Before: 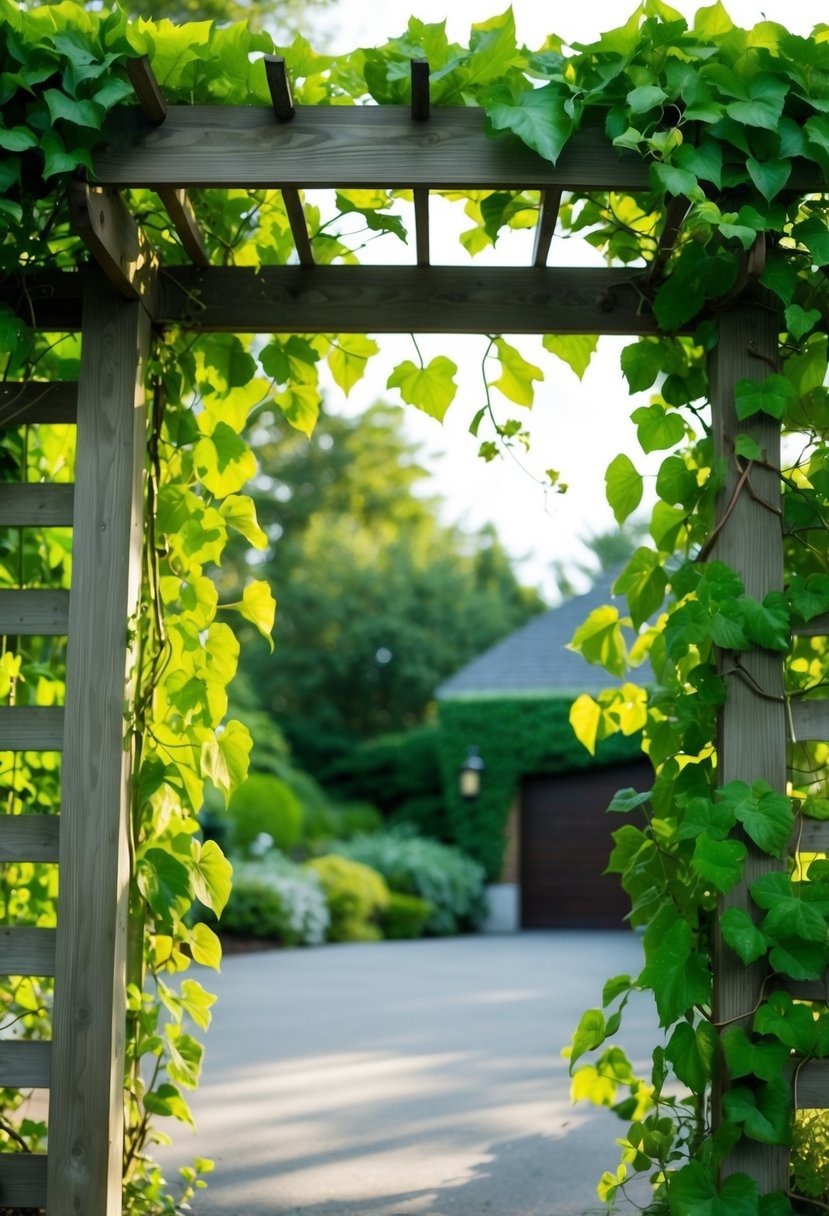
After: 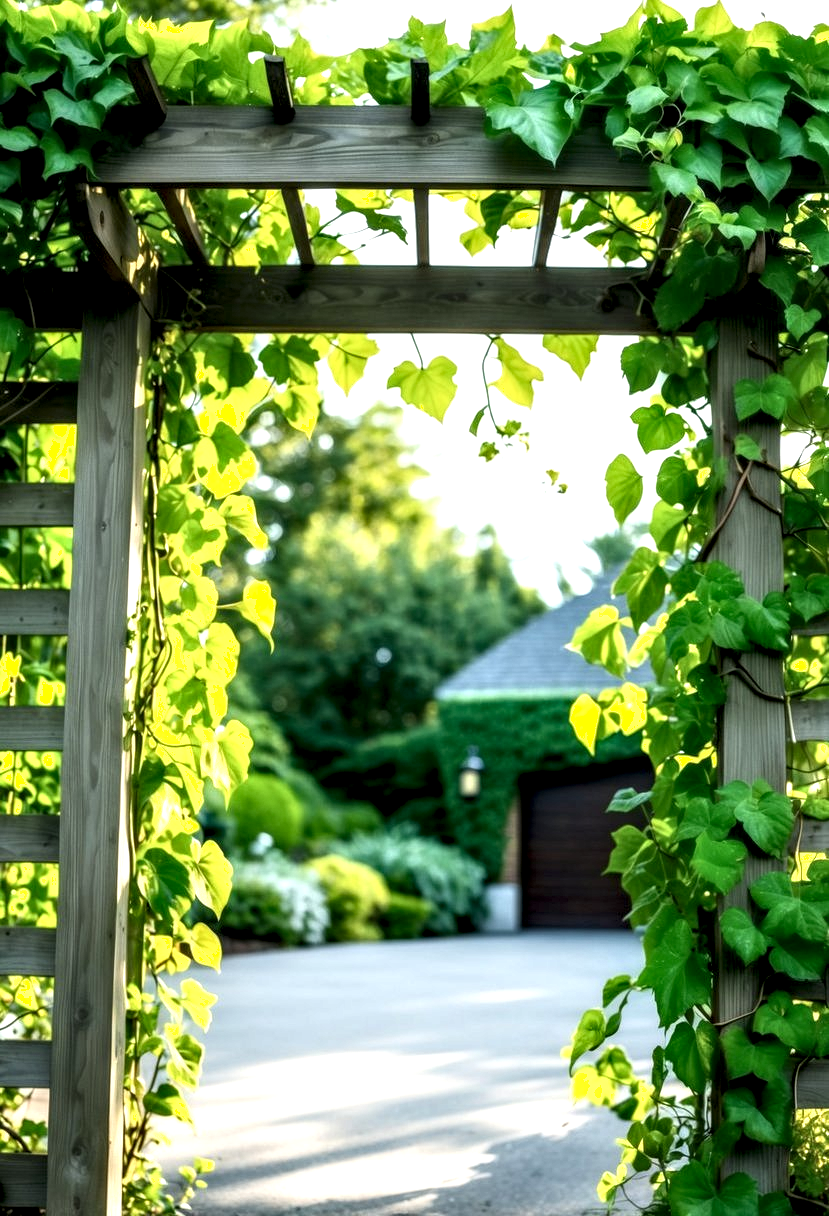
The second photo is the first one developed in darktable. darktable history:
local contrast: highlights 19%, detail 186%
exposure: black level correction 0.001, exposure 0.5 EV, compensate exposure bias true, compensate highlight preservation false
shadows and highlights: shadows 0, highlights 40
